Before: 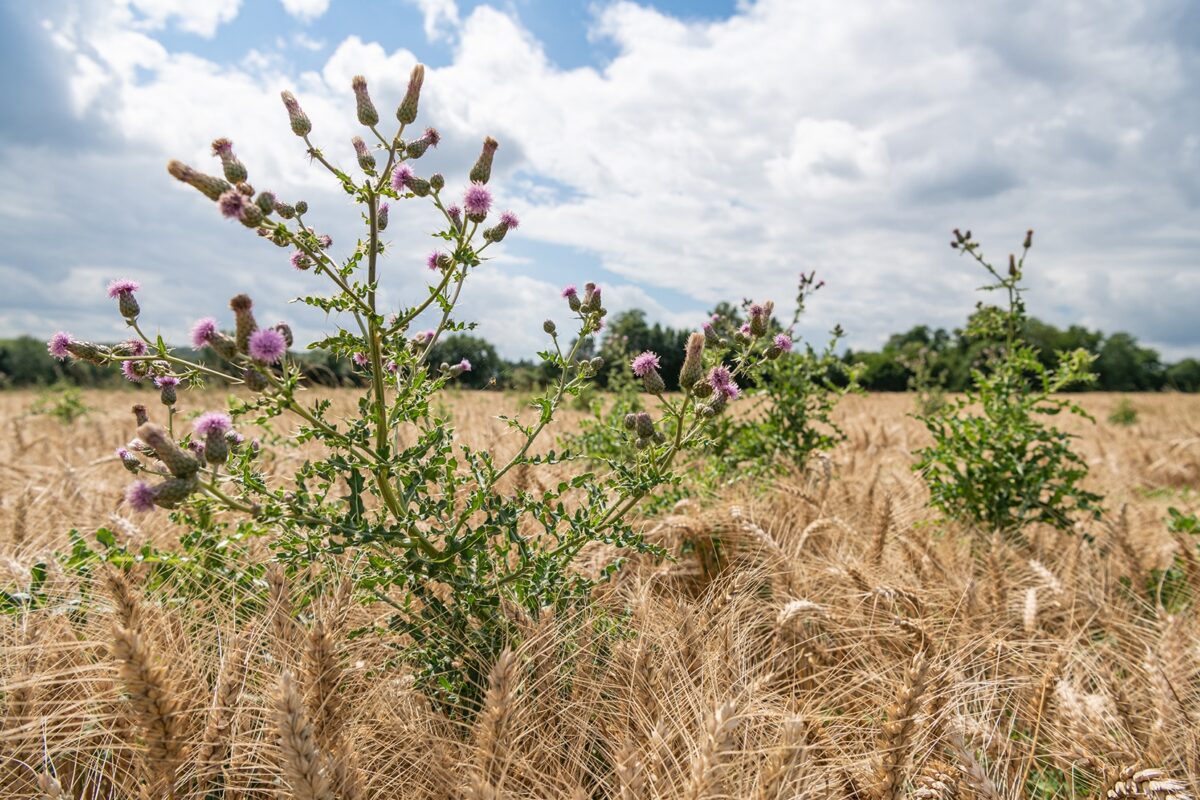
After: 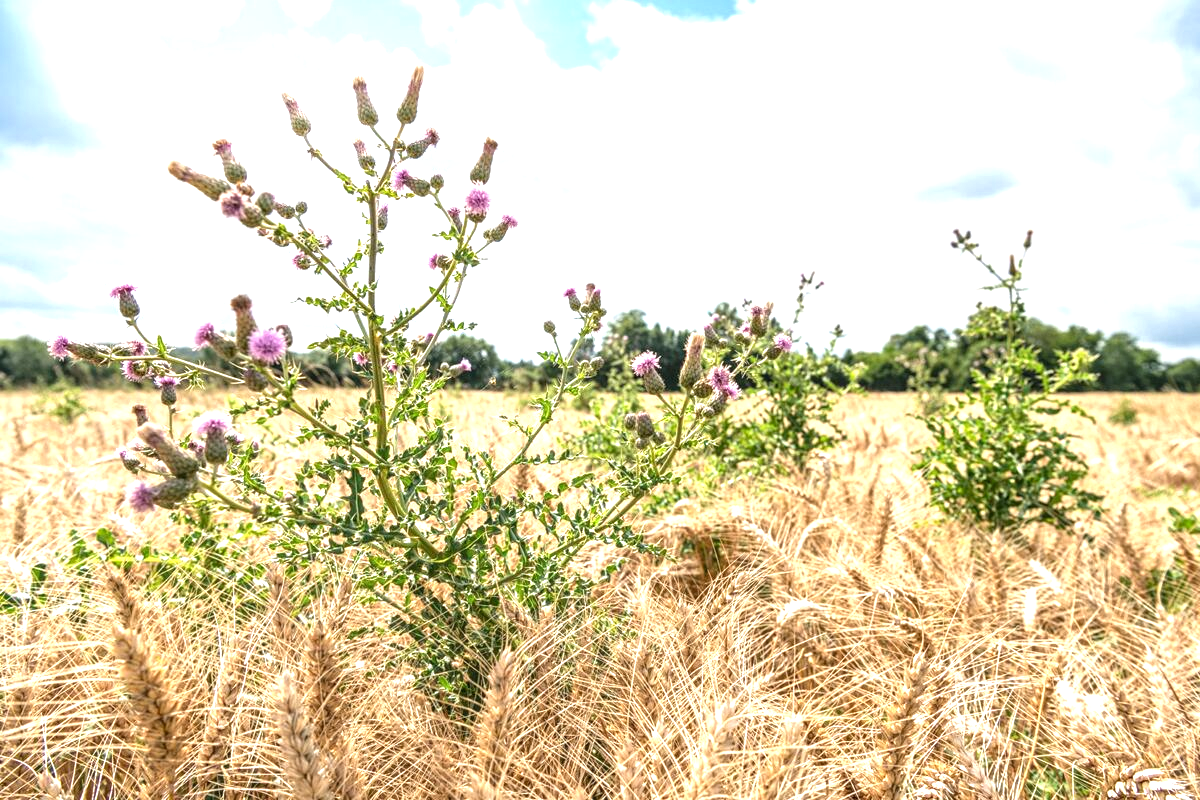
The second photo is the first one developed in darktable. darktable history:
exposure: exposure 1.2 EV, compensate highlight preservation false
local contrast: on, module defaults
